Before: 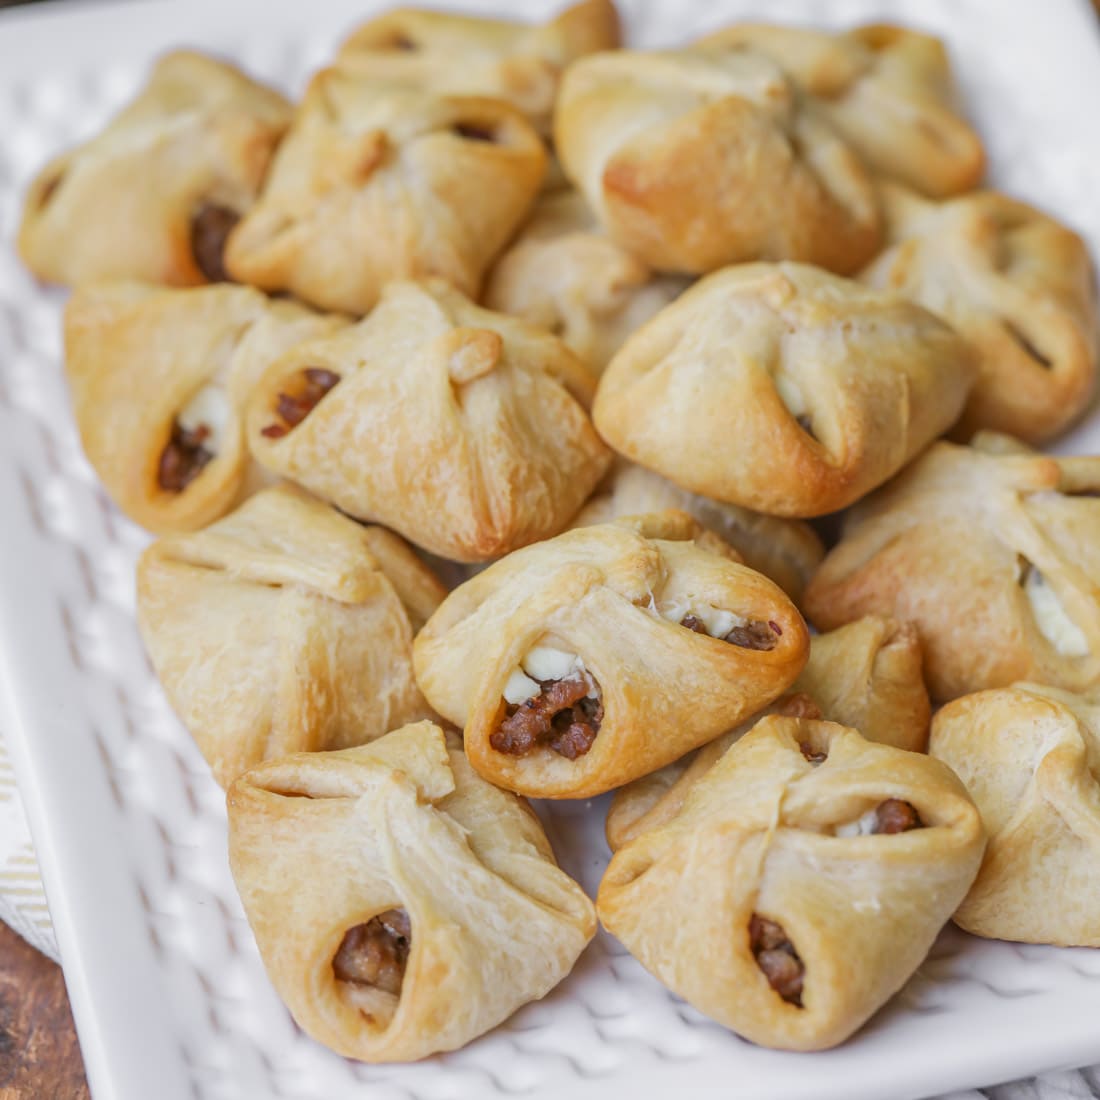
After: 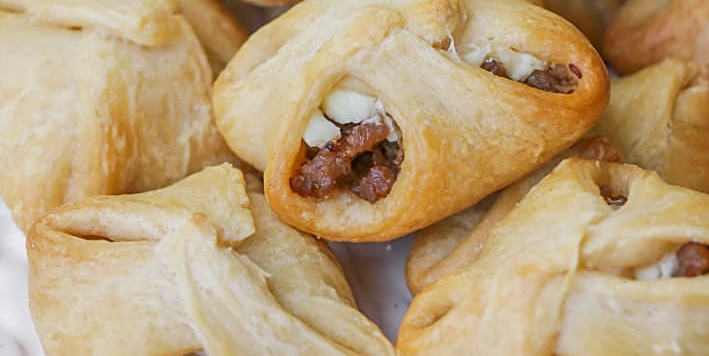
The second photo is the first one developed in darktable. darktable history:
crop: left 18.211%, top 50.645%, right 17.303%, bottom 16.929%
sharpen: amount 0.478
